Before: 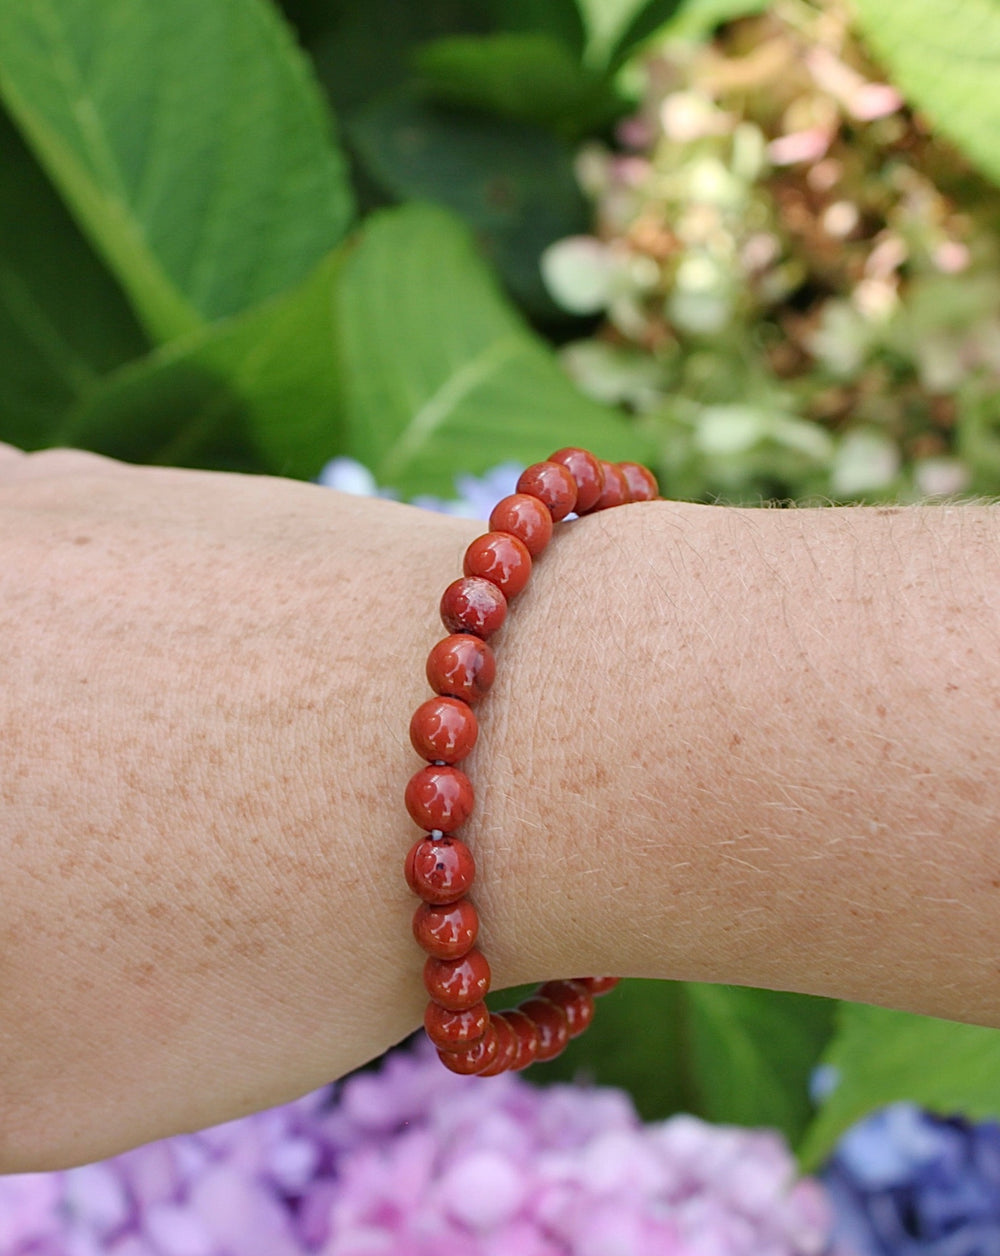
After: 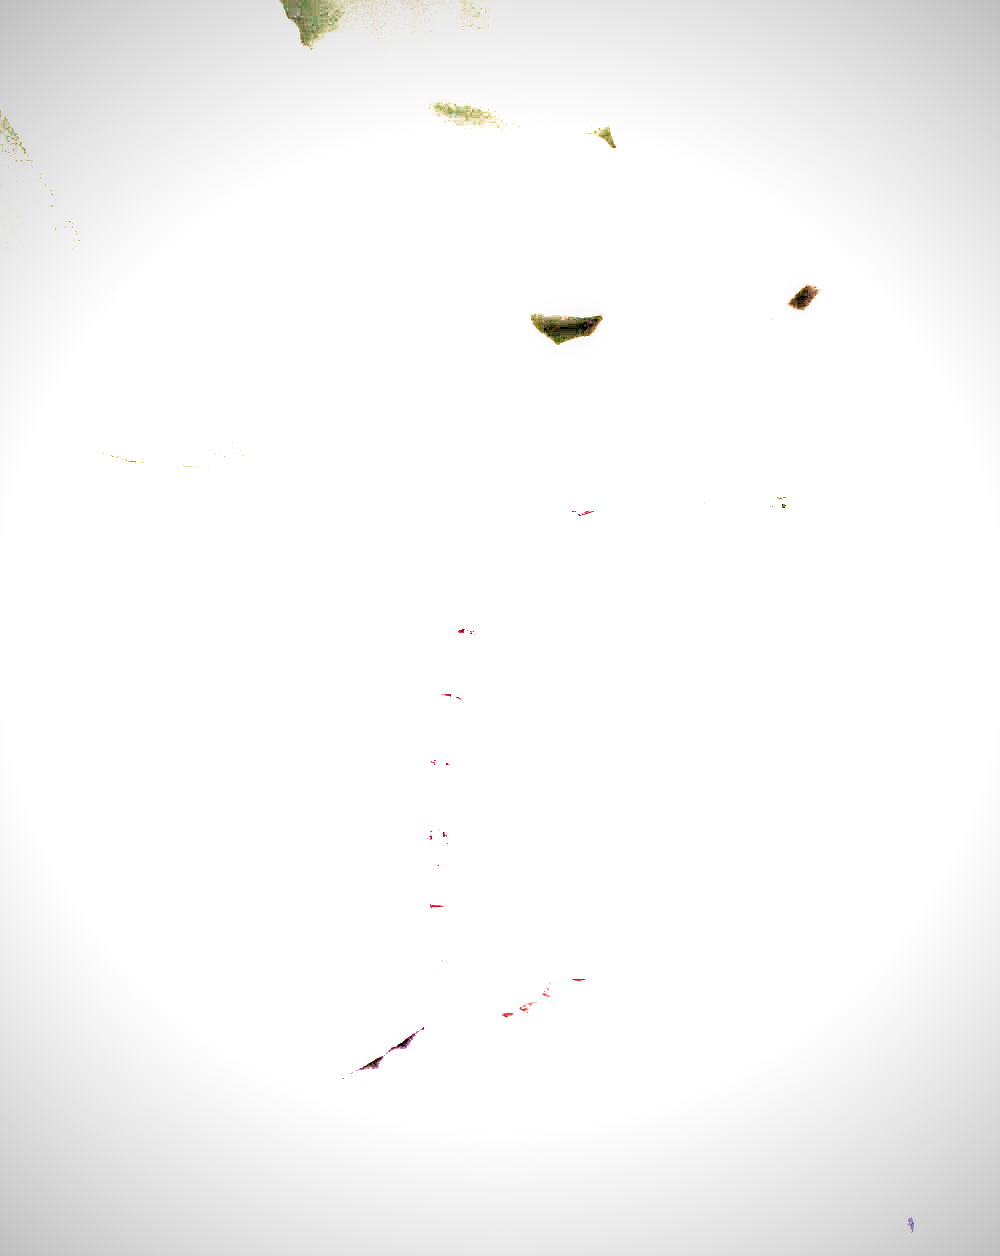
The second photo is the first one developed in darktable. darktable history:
white balance: red 2.229, blue 1.46
highlight reconstruction: on, module defaults
color calibration "scene-referred default": x 0.37, y 0.382, temperature 4313.32 K
lens correction: scale 1, crop 1, focal 35, aperture 4.5, distance 0.45, camera "Canon EOS RP", lens "Canon RF 35mm F1.8 MACRO IS STM"
exposure: black level correction 0, exposure 2.138 EV, compensate exposure bias true, compensate highlight preservation false
filmic rgb: black relative exposure -1 EV, white relative exposure 2.05 EV, hardness 1.52, contrast 2.25, enable highlight reconstruction true
haze removal: compatibility mode true, adaptive false
velvia: on, module defaults
local contrast: highlights 25%, shadows 75%, midtone range 0.75
rgb curve: curves: ch0 [(0, 0) (0.415, 0.237) (1, 1)]
sharpen: on, module defaults
vignetting: on, module defaults
